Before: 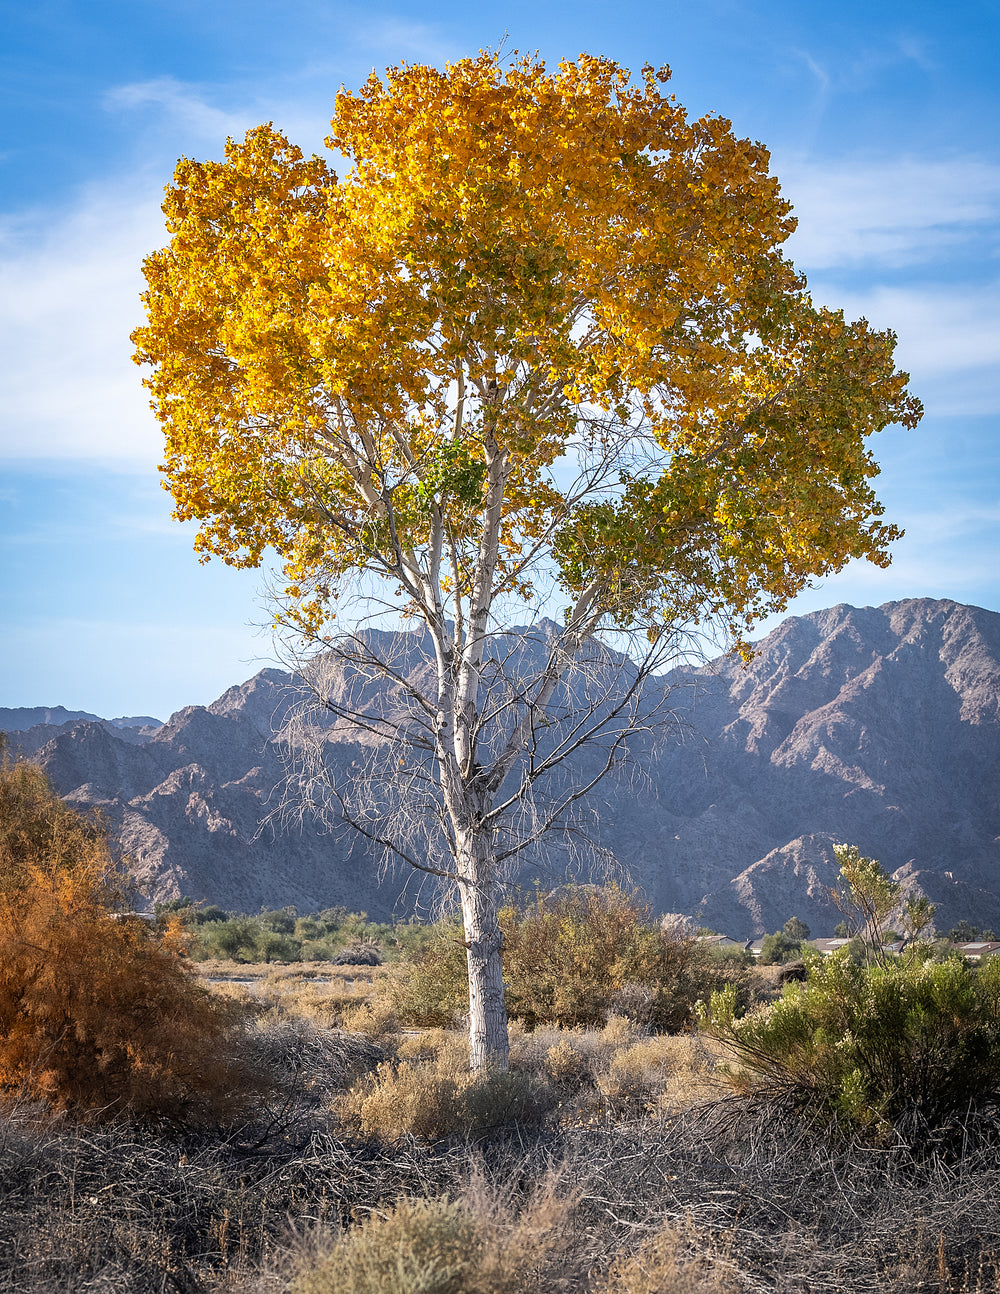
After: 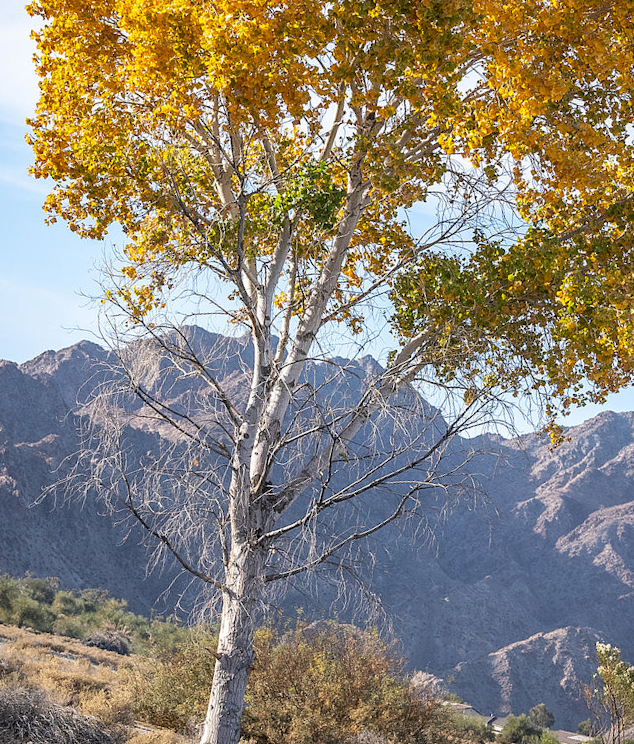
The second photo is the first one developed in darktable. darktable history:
crop: left 25%, top 25%, right 25%, bottom 25%
rotate and perspective: rotation 13.27°, automatic cropping off
